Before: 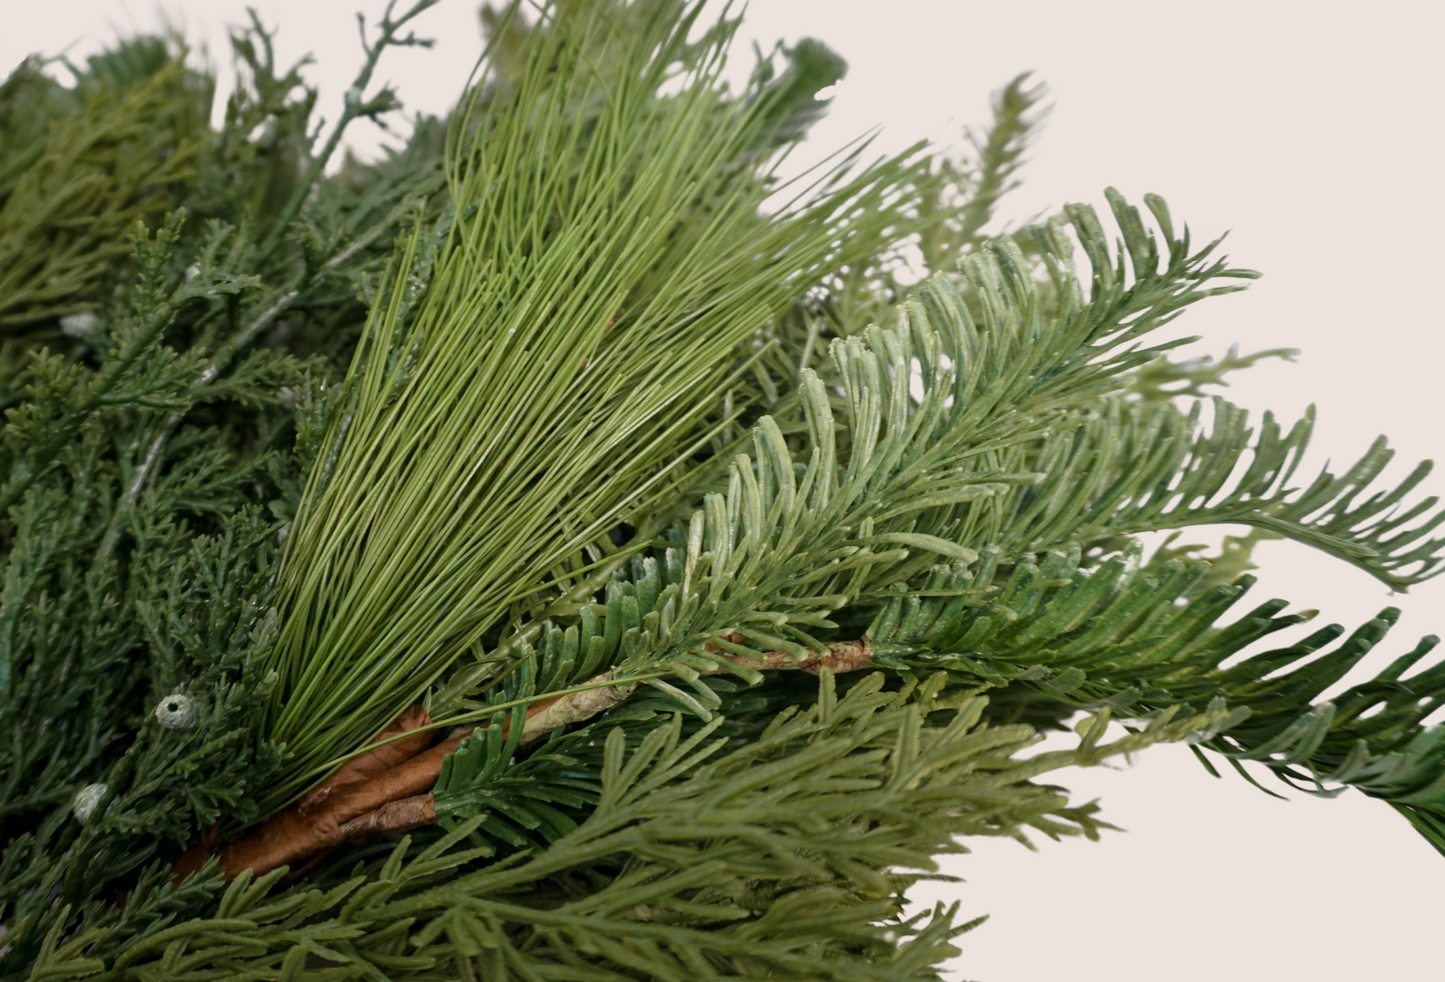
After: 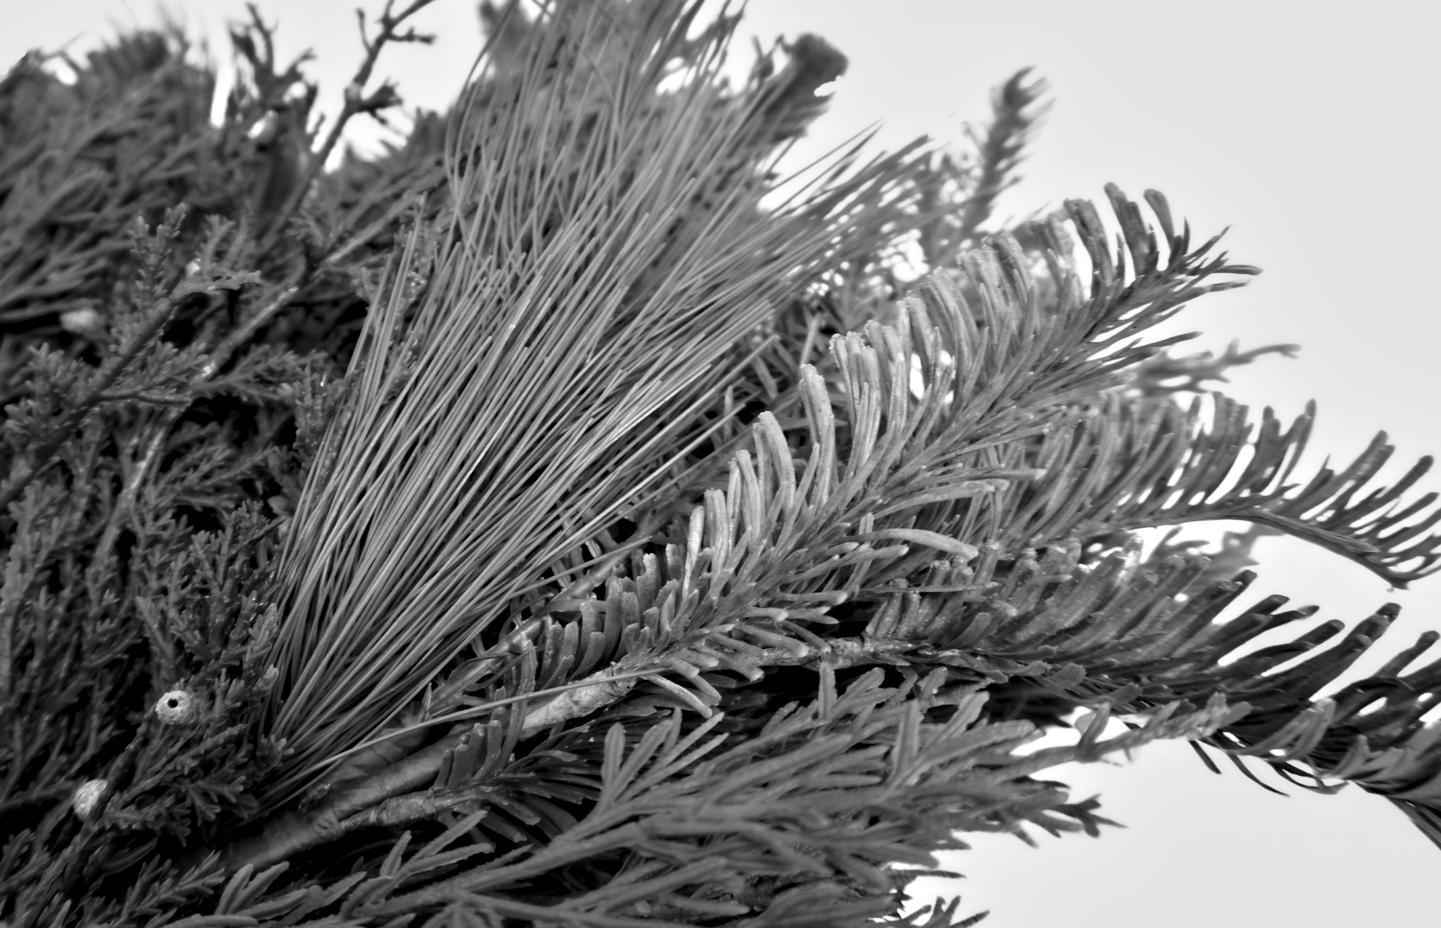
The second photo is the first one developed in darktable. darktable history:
crop: top 0.448%, right 0.264%, bottom 5.045%
monochrome: on, module defaults
contrast equalizer: y [[0.513, 0.565, 0.608, 0.562, 0.512, 0.5], [0.5 ×6], [0.5, 0.5, 0.5, 0.528, 0.598, 0.658], [0 ×6], [0 ×6]]
